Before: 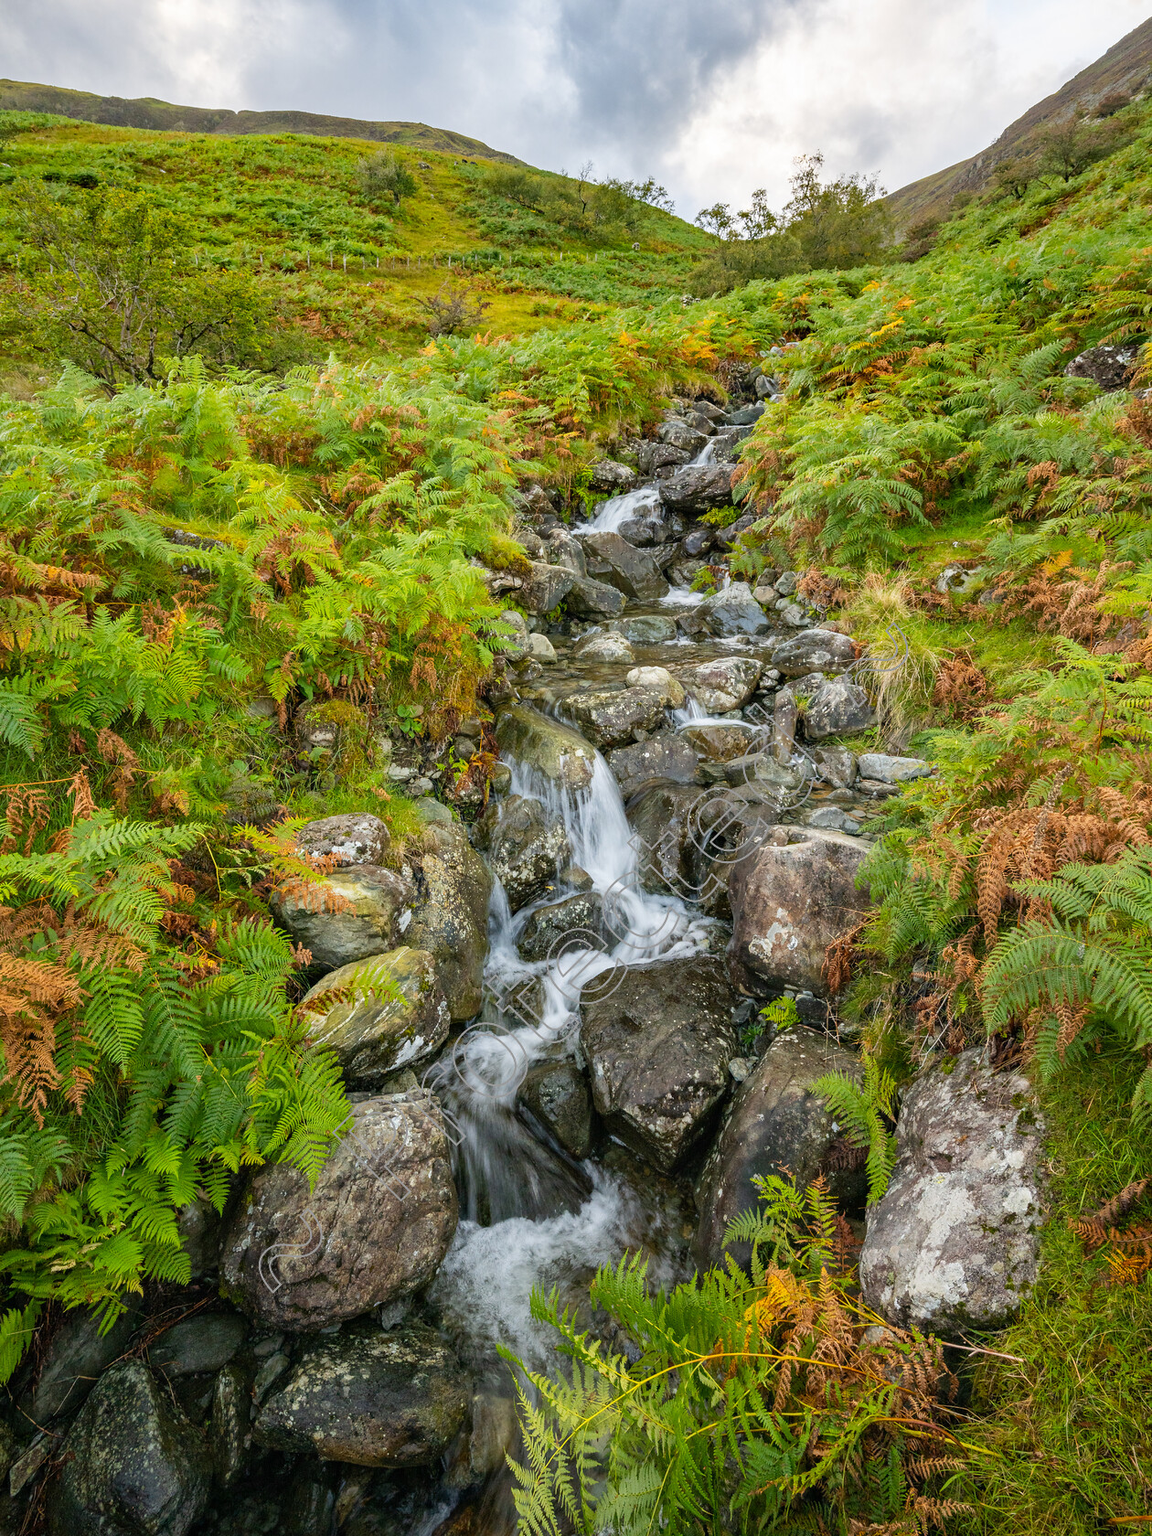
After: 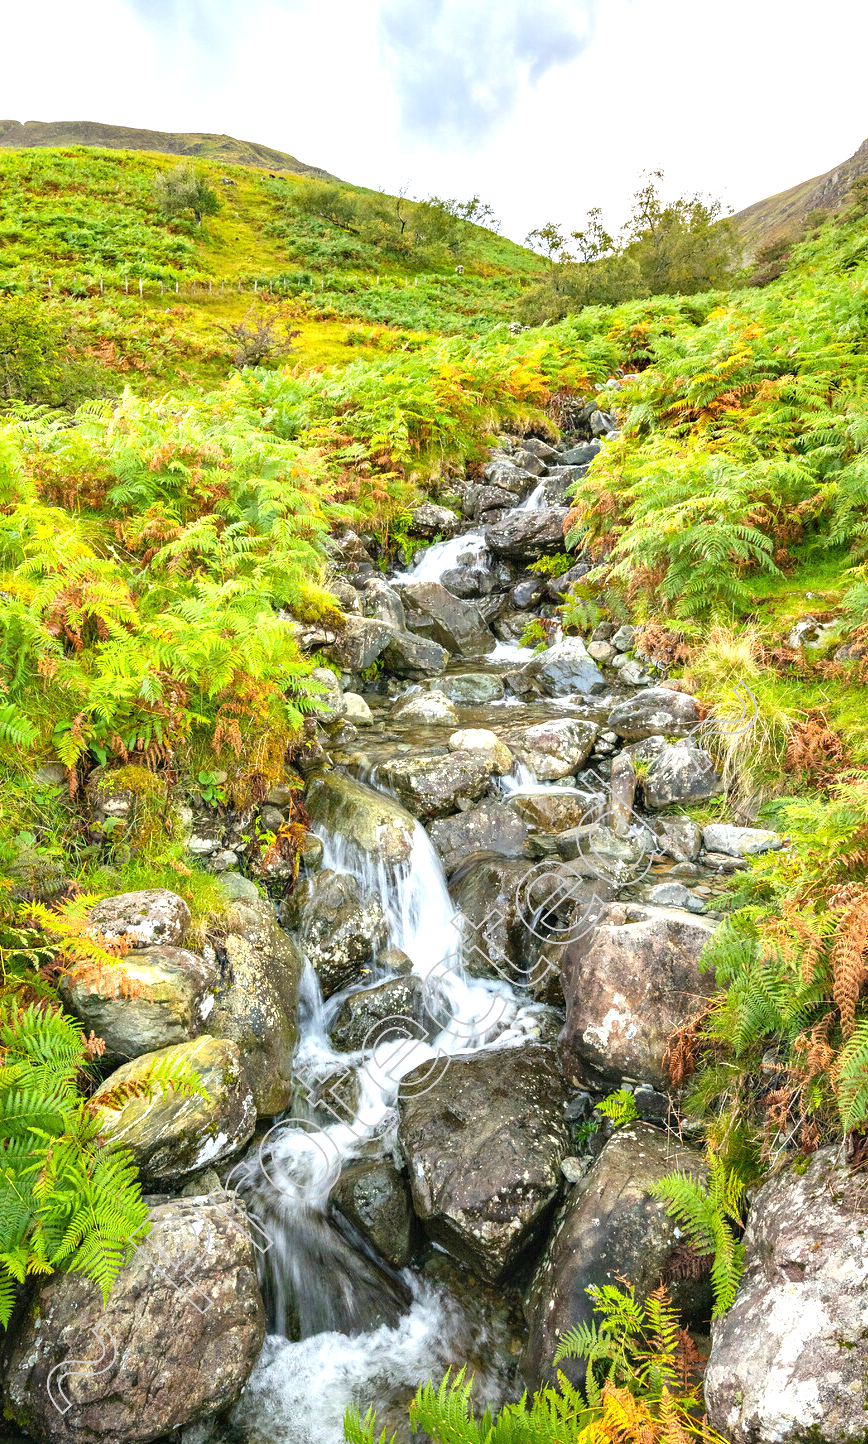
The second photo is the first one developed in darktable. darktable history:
crop: left 18.808%, right 12.295%, bottom 14.036%
exposure: black level correction 0, exposure 0.948 EV, compensate exposure bias true, compensate highlight preservation false
